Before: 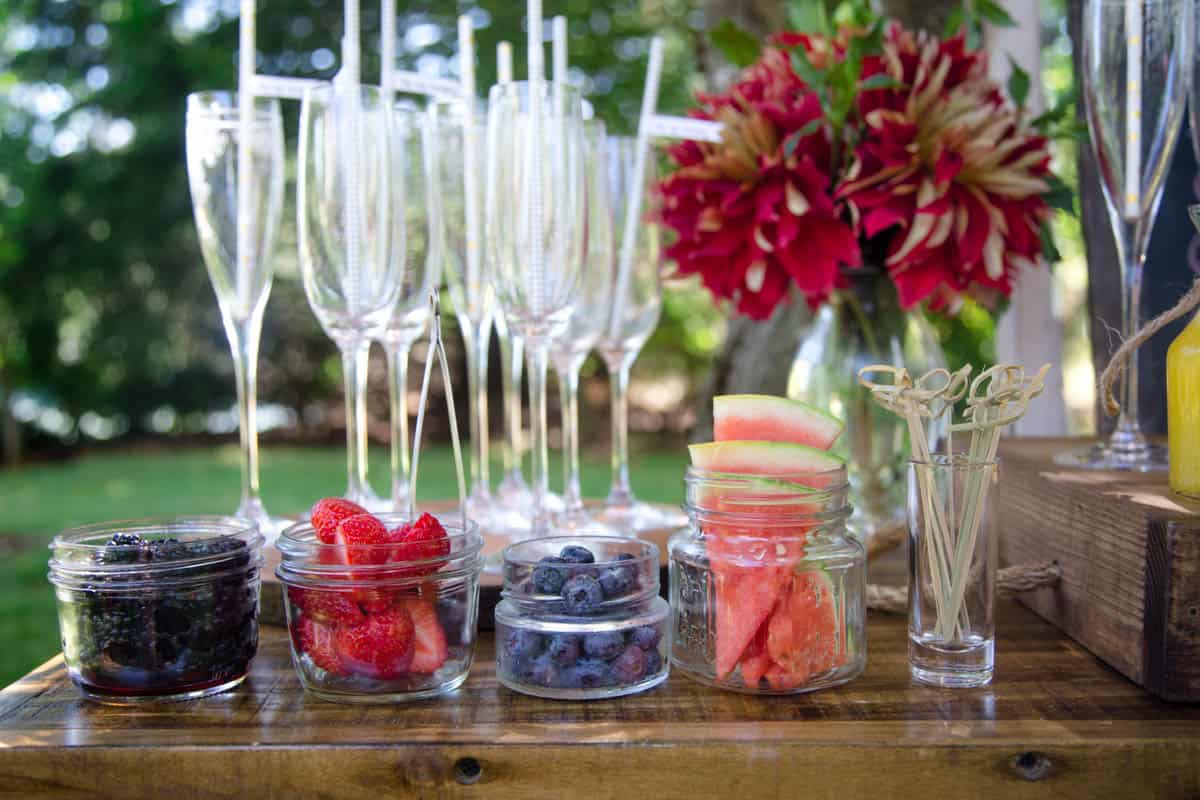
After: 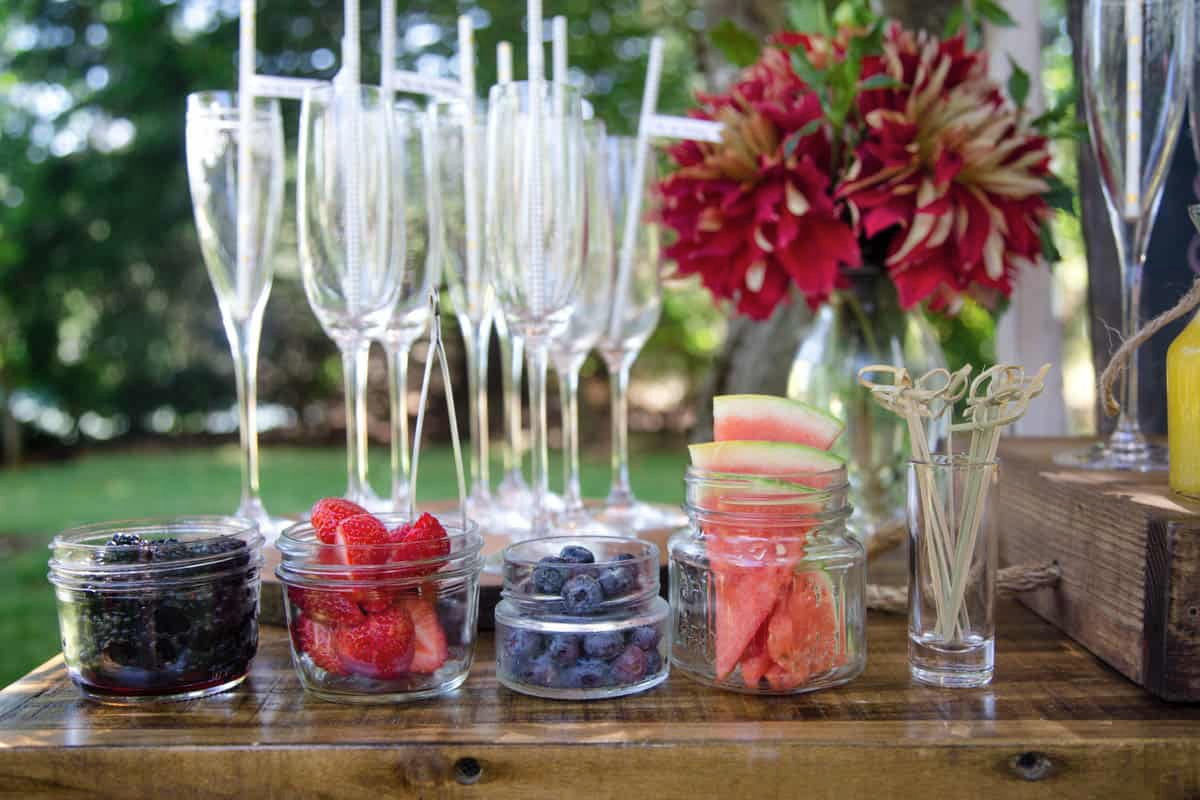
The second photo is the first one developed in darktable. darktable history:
shadows and highlights: low approximation 0.01, soften with gaussian
exposure: compensate highlight preservation false
contrast brightness saturation: saturation -0.05
